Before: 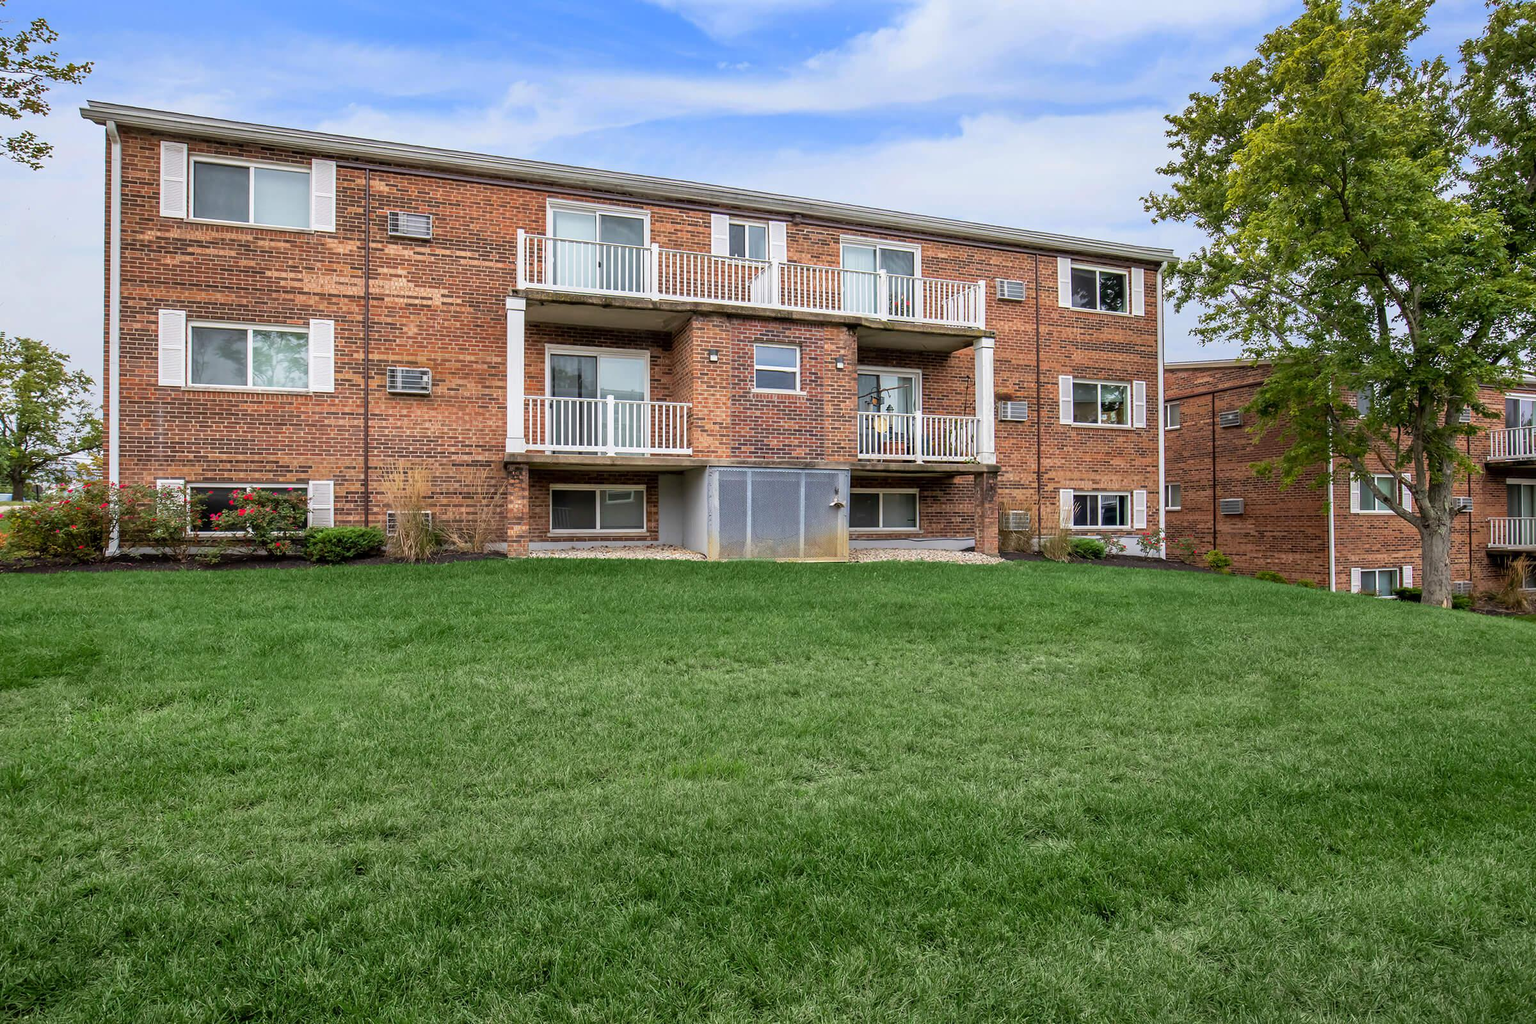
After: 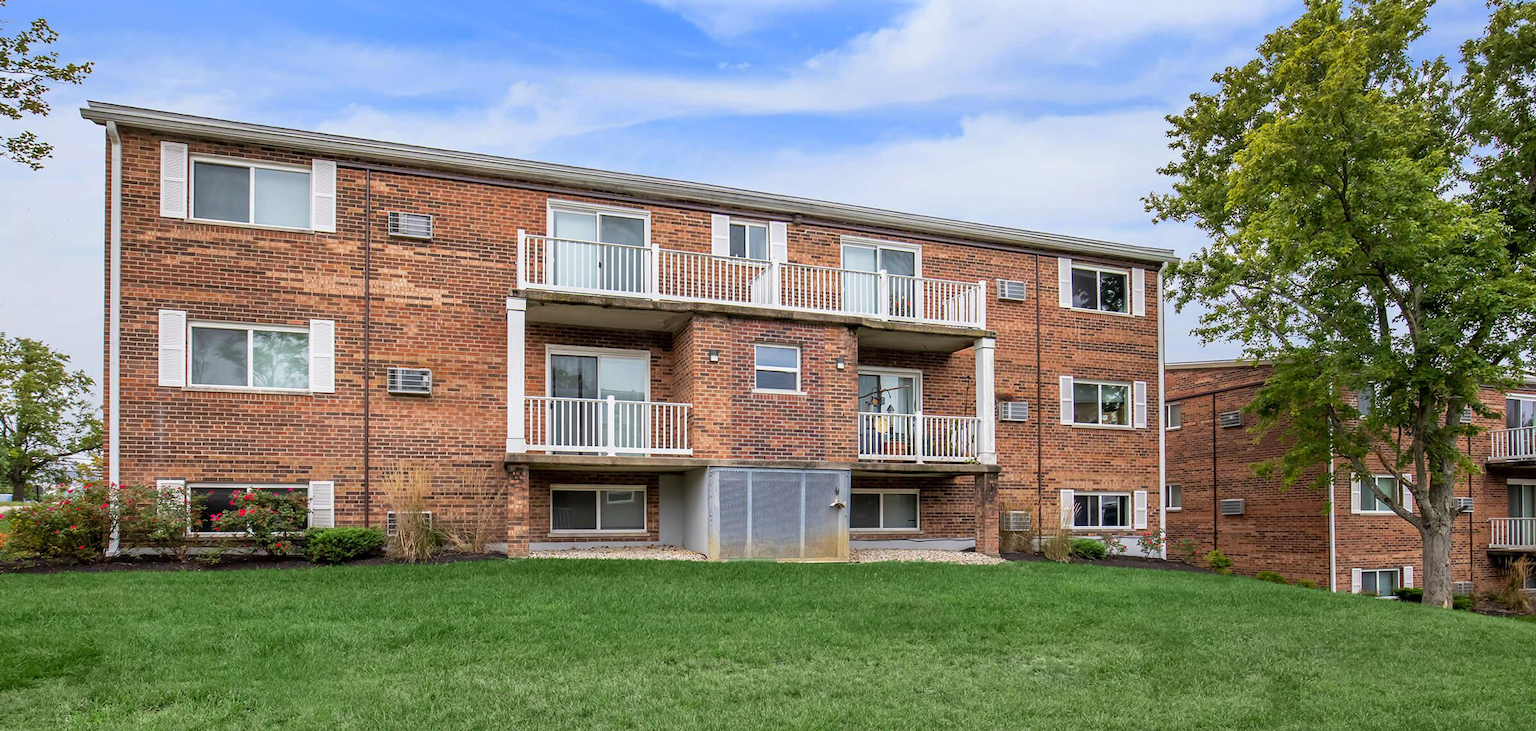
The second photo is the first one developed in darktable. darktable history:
crop: right 0%, bottom 28.542%
